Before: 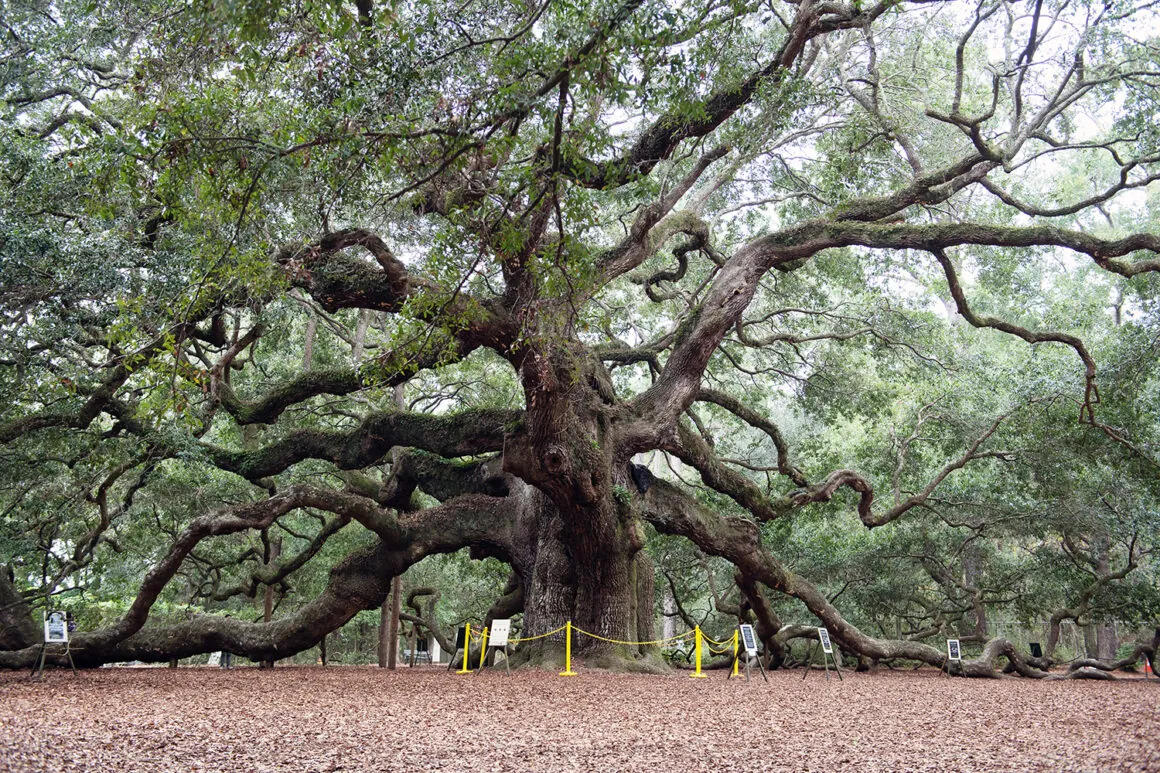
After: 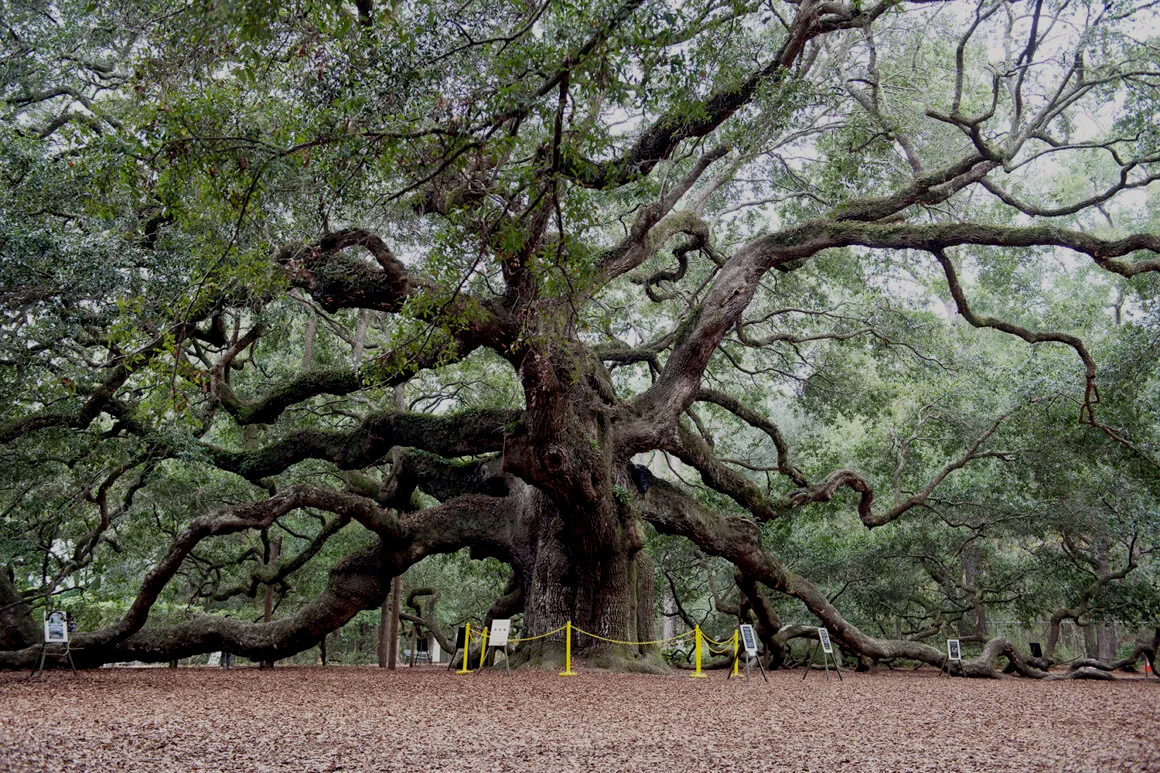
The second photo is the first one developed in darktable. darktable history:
exposure: black level correction 0.009, exposure -0.63 EV, compensate highlight preservation false
